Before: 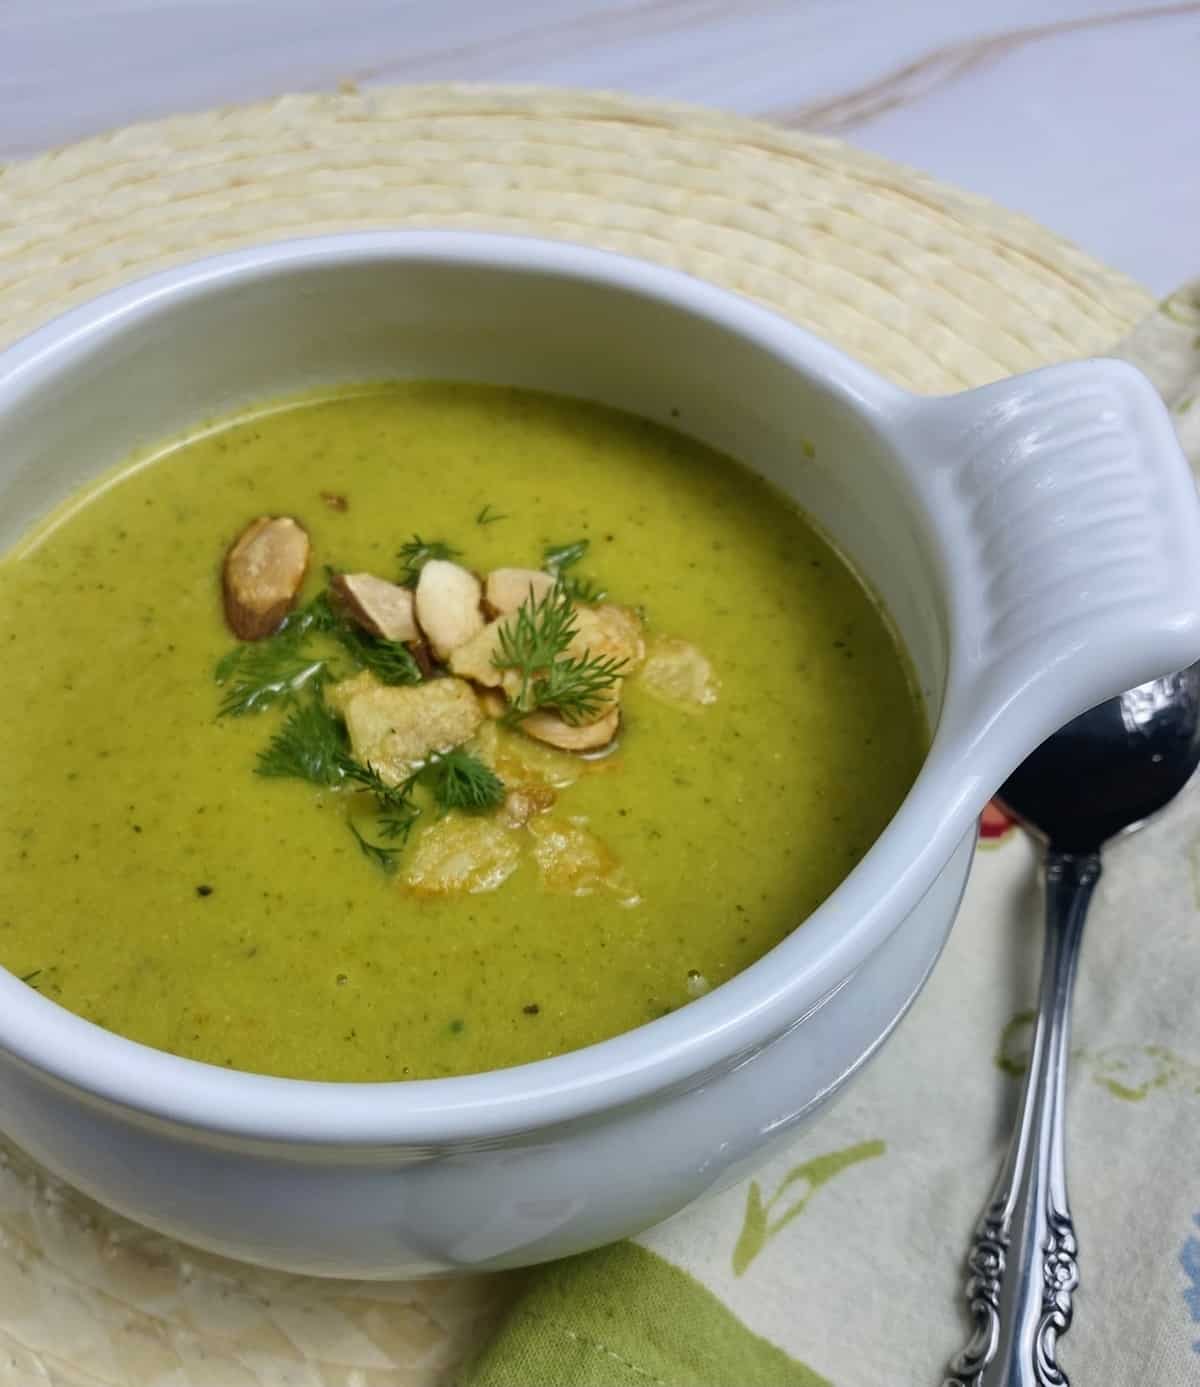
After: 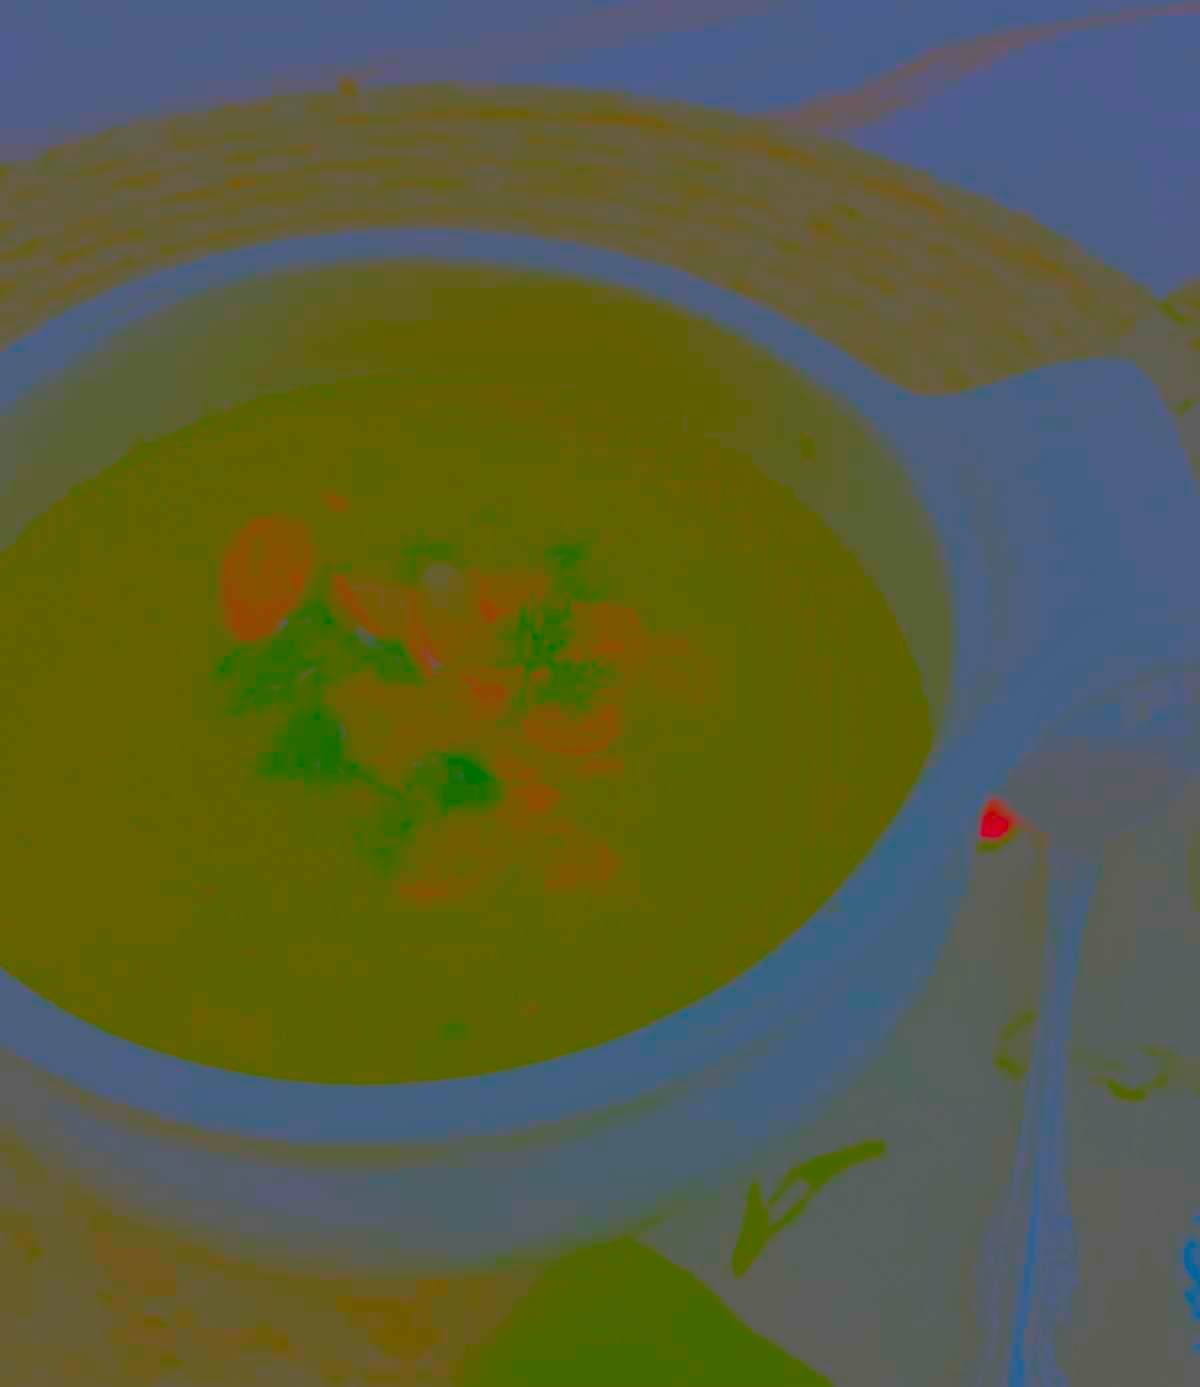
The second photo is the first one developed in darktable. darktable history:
local contrast: on, module defaults
contrast brightness saturation: contrast -0.99, brightness -0.17, saturation 0.75
